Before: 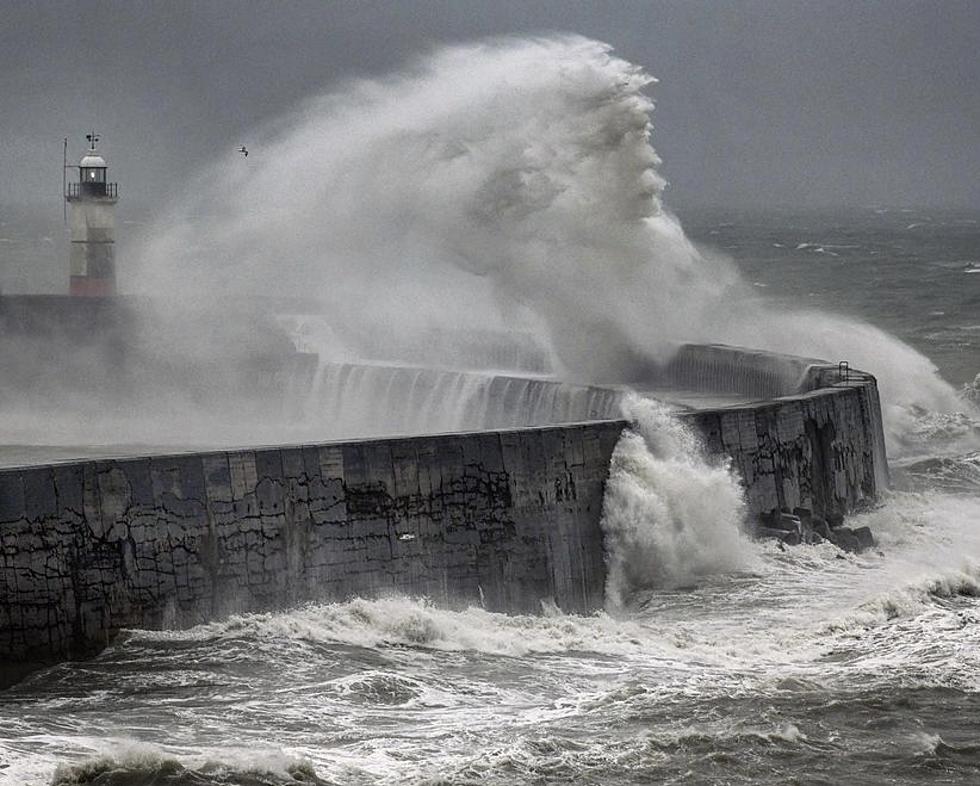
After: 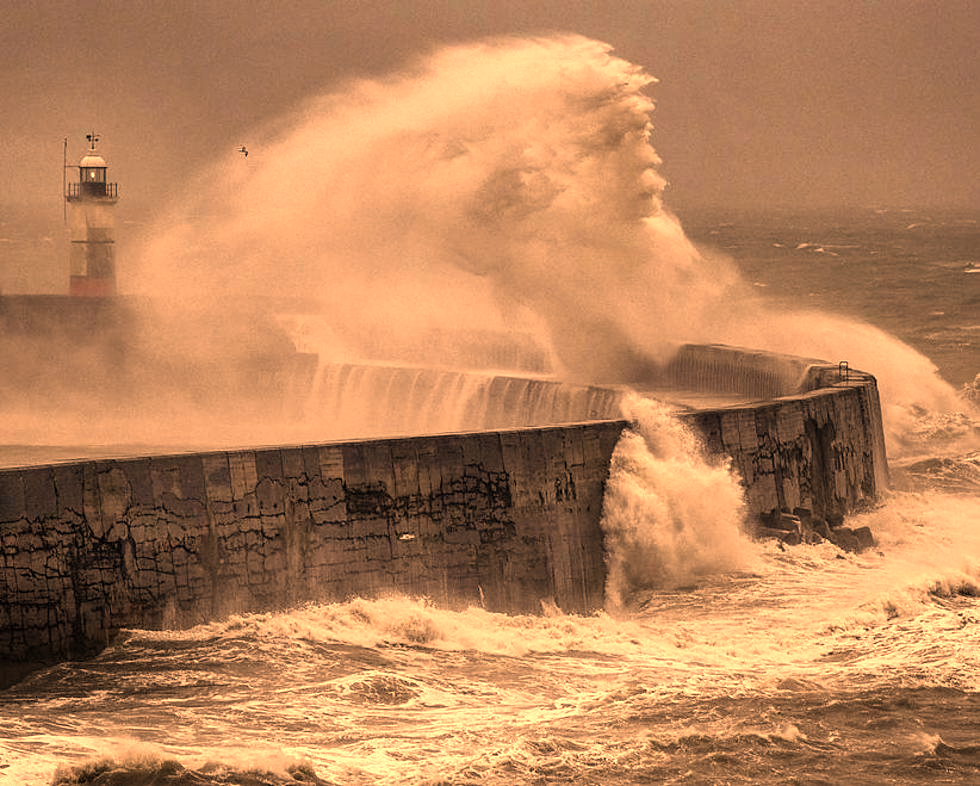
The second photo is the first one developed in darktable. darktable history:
tone equalizer: -7 EV 0.18 EV, -6 EV 0.12 EV, -5 EV 0.08 EV, -4 EV 0.04 EV, -2 EV -0.02 EV, -1 EV -0.04 EV, +0 EV -0.06 EV, luminance estimator HSV value / RGB max
exposure: exposure 0.178 EV, compensate exposure bias true, compensate highlight preservation false
white balance: red 1.467, blue 0.684
